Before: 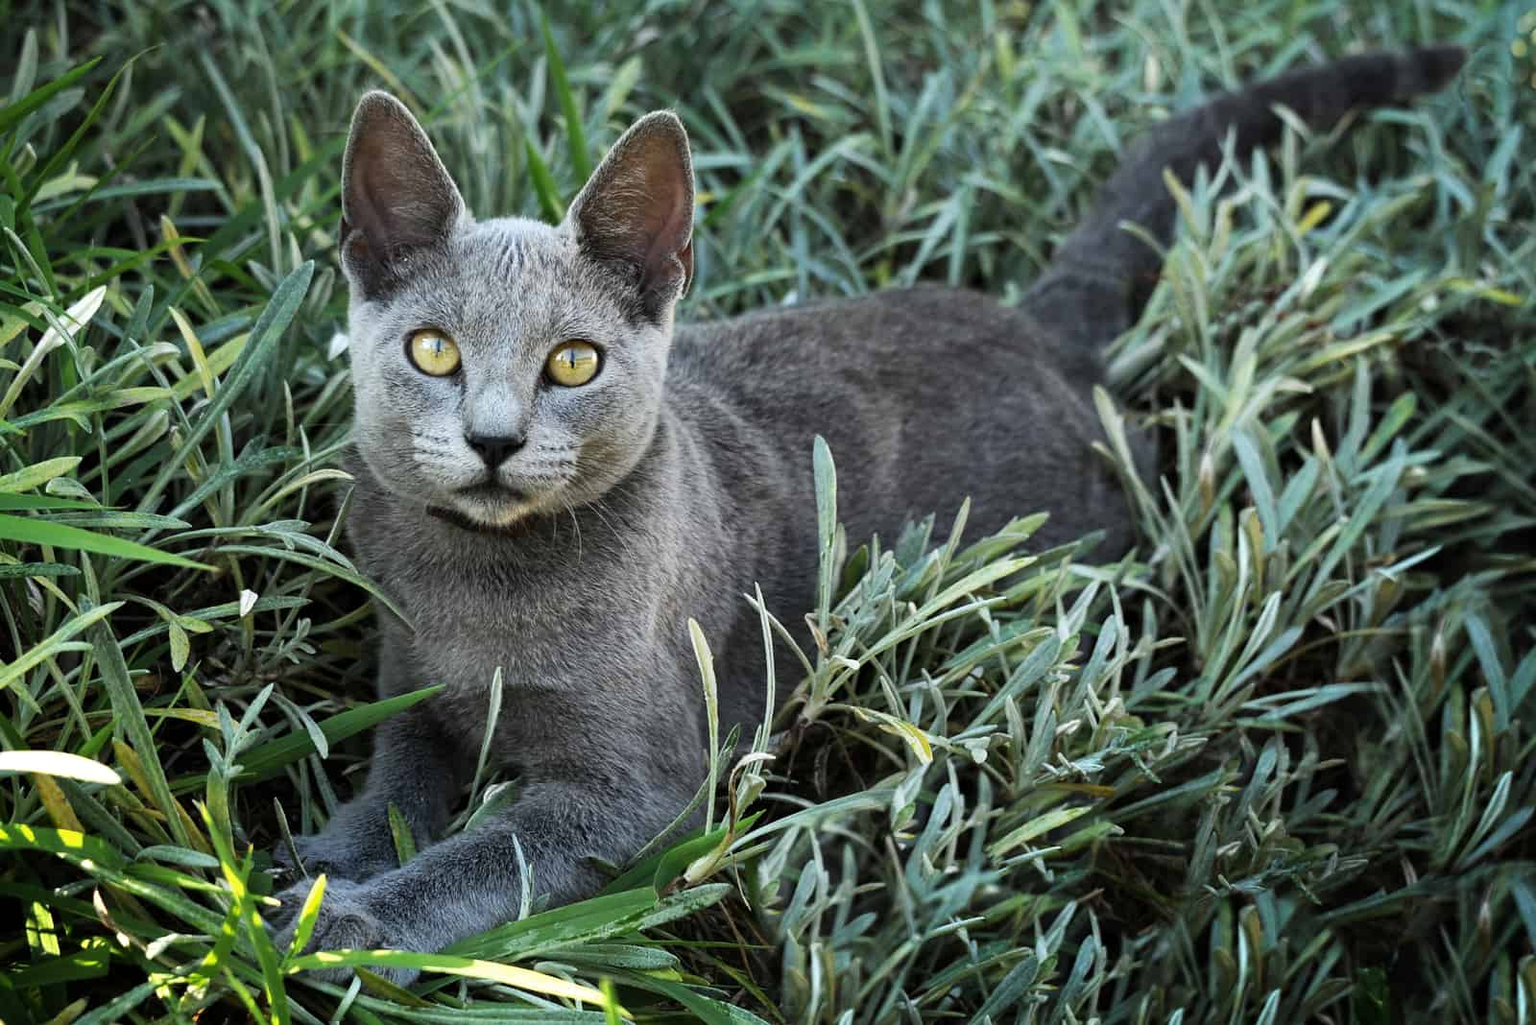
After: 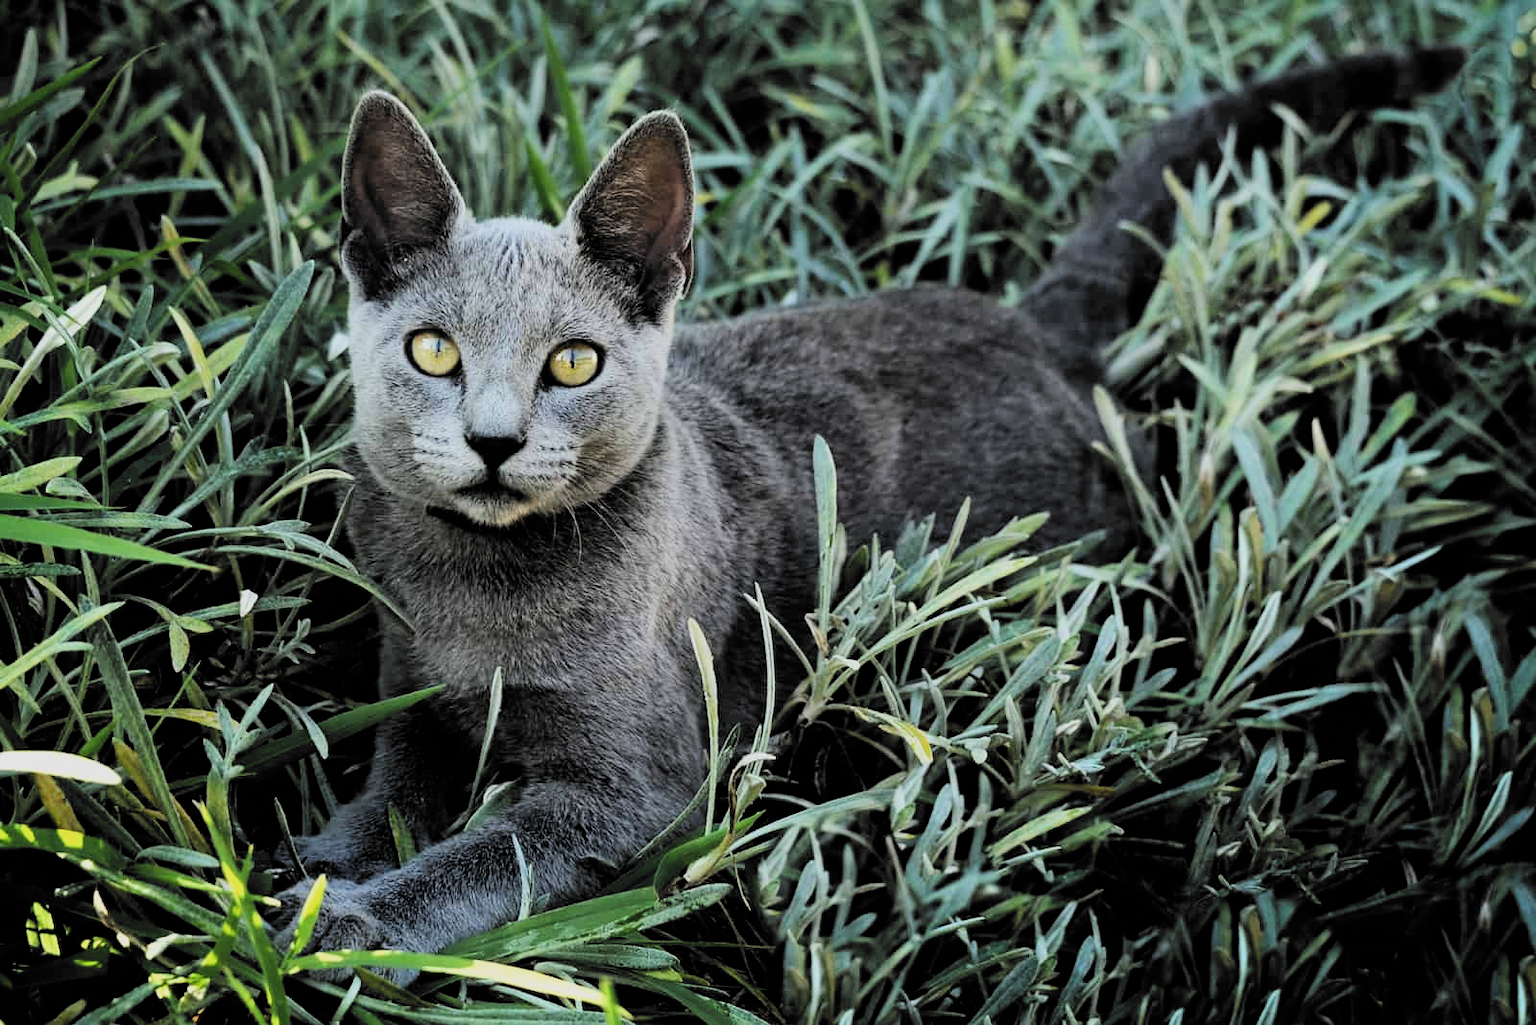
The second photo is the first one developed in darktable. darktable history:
filmic rgb: black relative exposure -5.03 EV, white relative exposure 3.98 EV, hardness 2.89, contrast 1.299, highlights saturation mix -30.73%, color science v6 (2022)
exposure: compensate exposure bias true, compensate highlight preservation false
